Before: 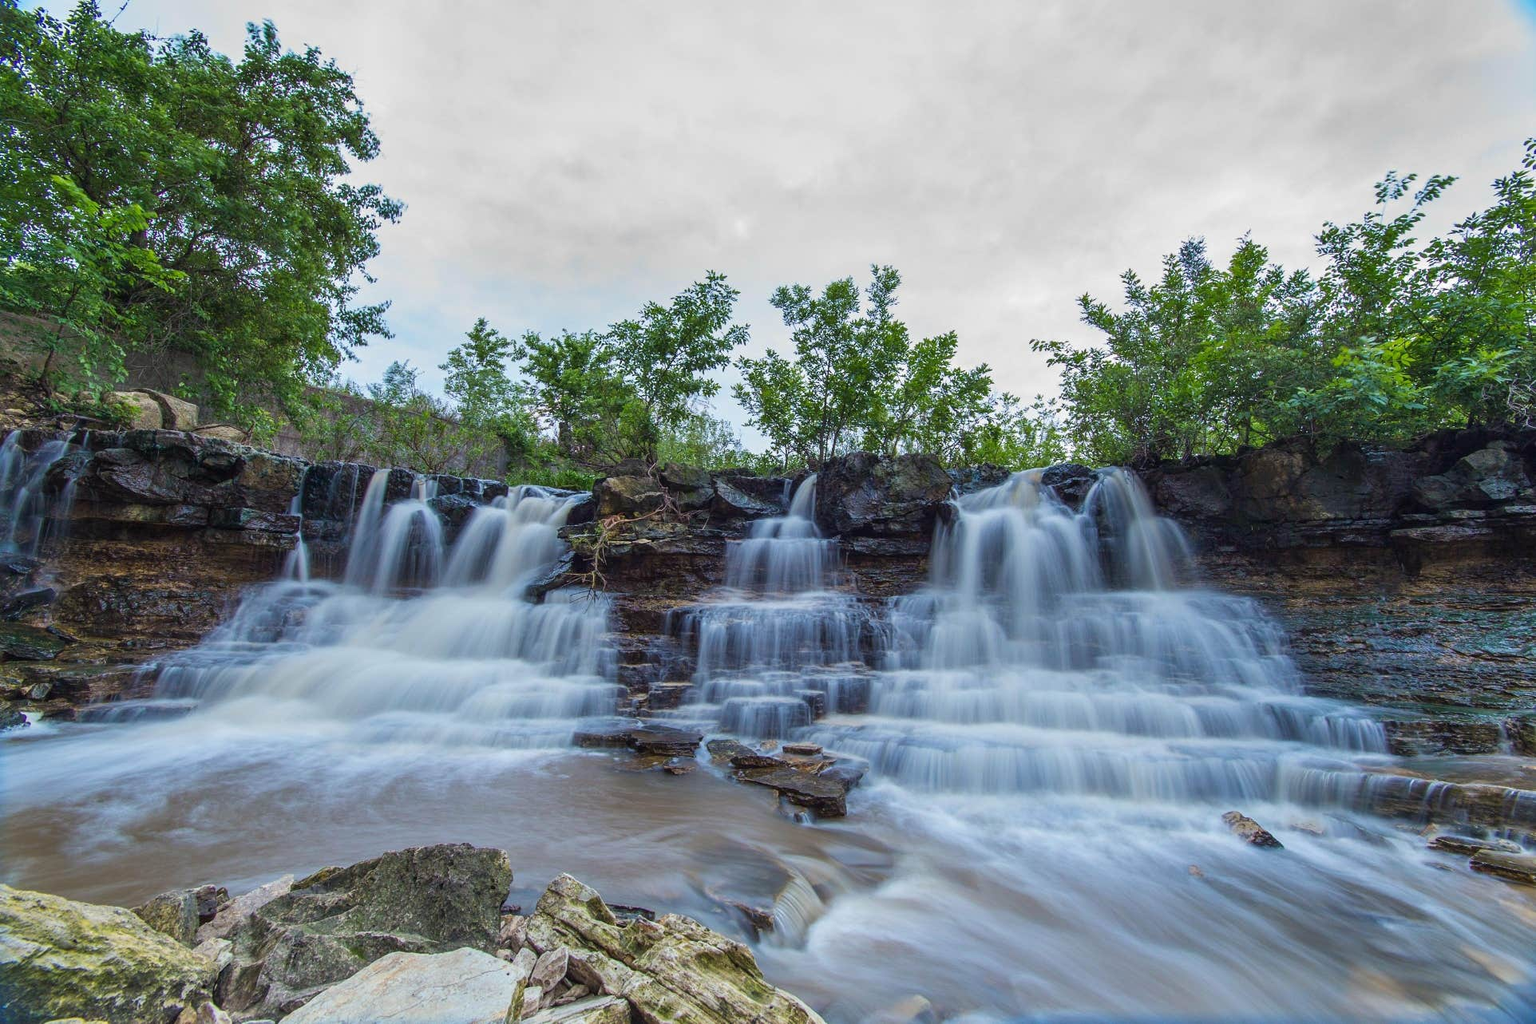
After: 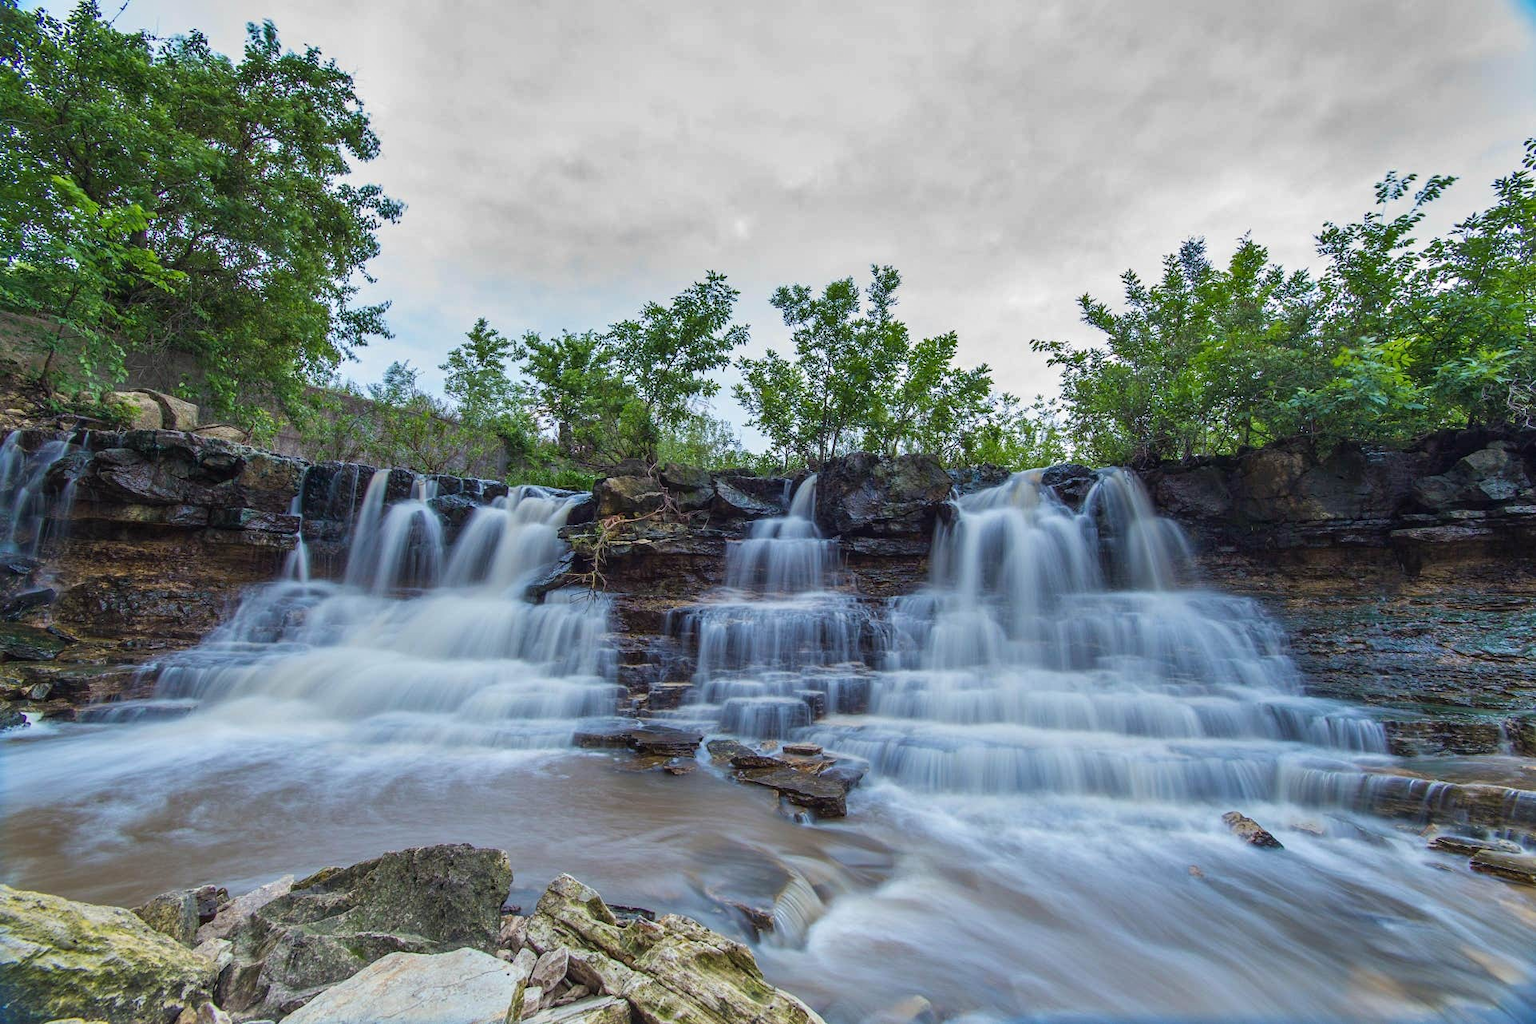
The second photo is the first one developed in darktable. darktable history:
shadows and highlights: shadows 11.88, white point adjustment 1.25, soften with gaussian
